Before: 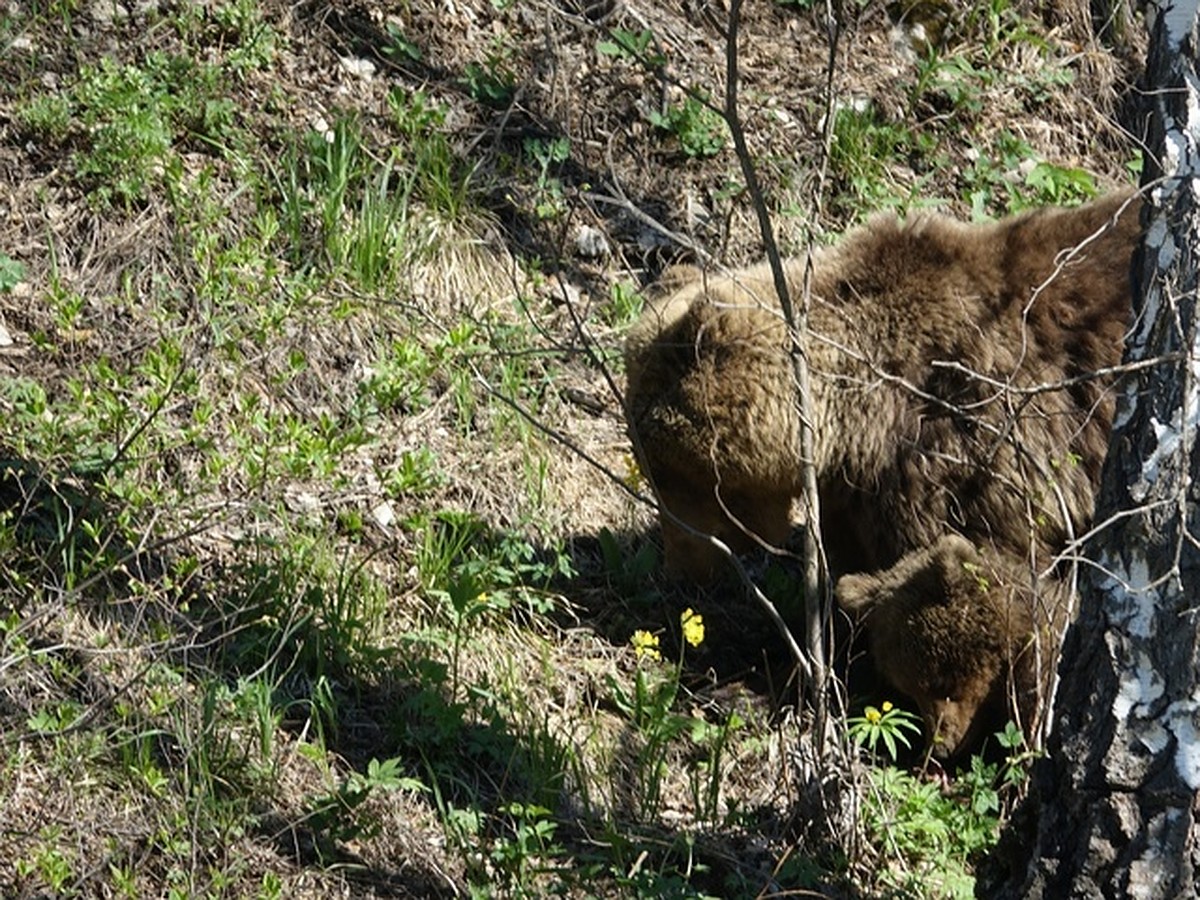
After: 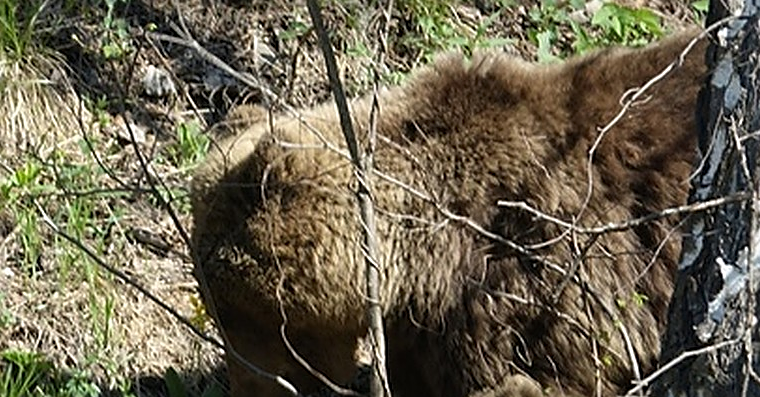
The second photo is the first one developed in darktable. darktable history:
sharpen: on, module defaults
crop: left 36.169%, top 17.862%, right 0.458%, bottom 37.937%
